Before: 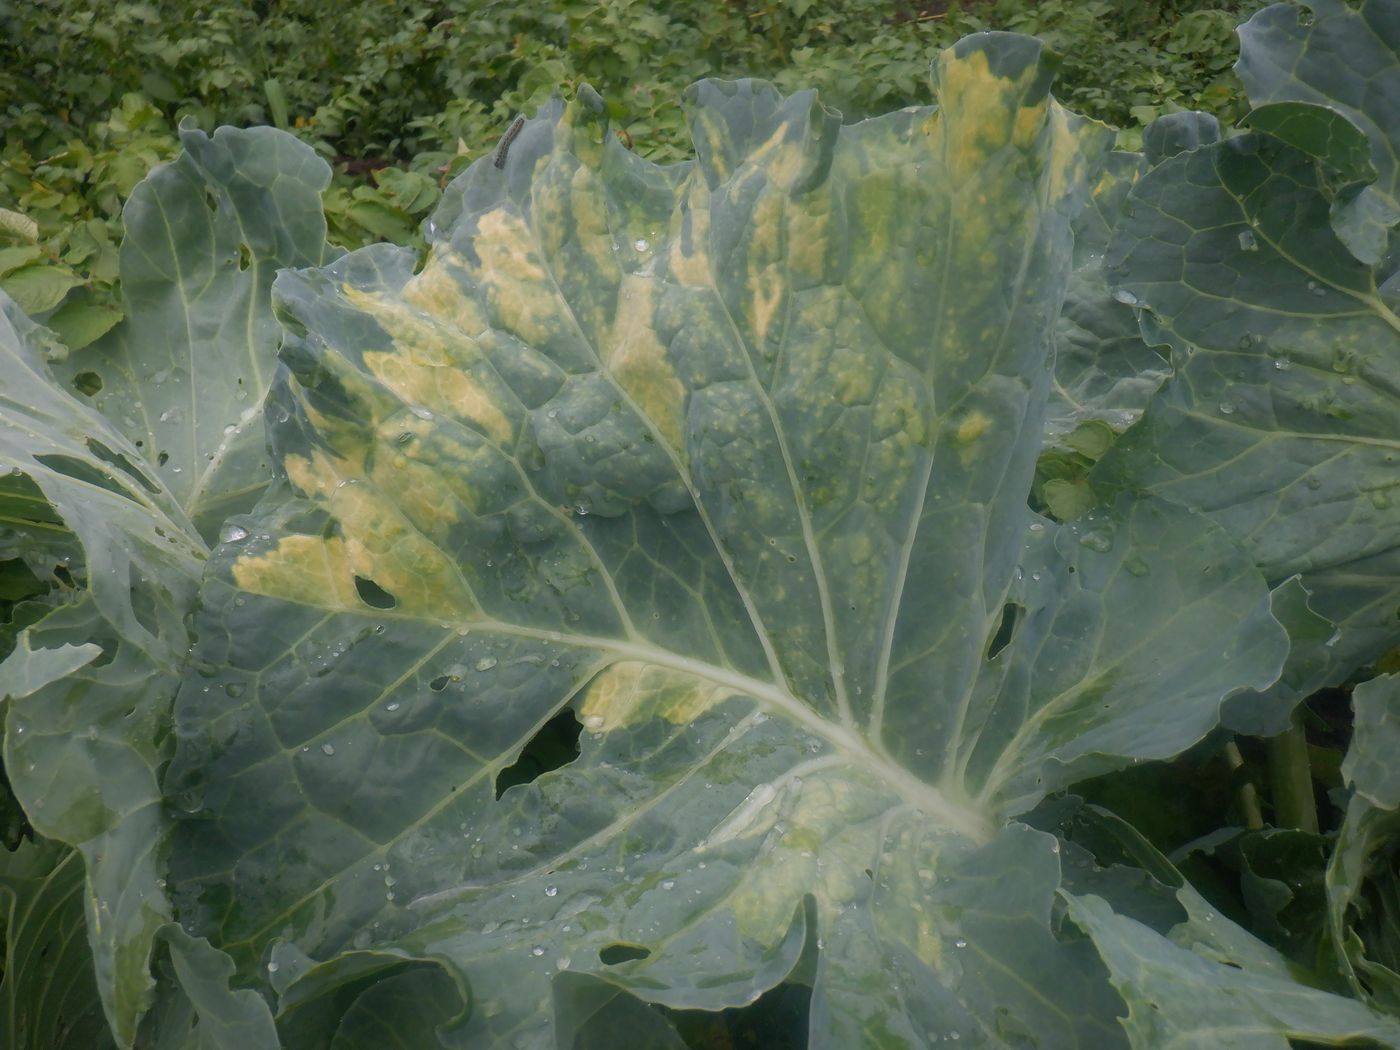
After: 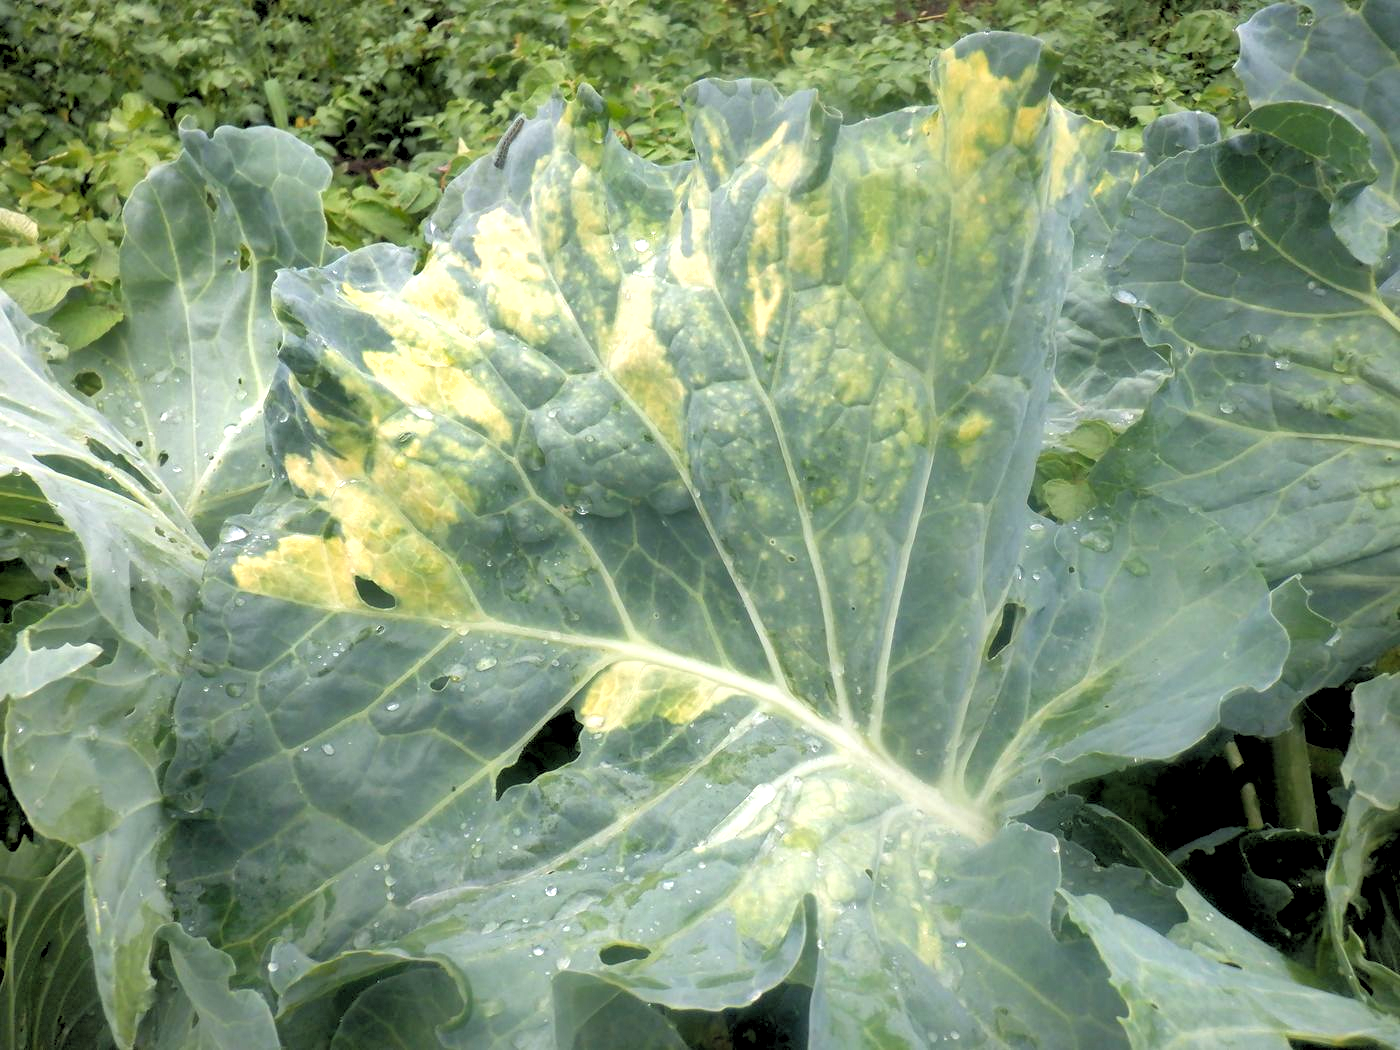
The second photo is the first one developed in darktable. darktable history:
exposure: black level correction 0, exposure 1.2 EV, compensate highlight preservation false
shadows and highlights: shadows 32.83, highlights -47.7, soften with gaussian
rgb levels: levels [[0.029, 0.461, 0.922], [0, 0.5, 1], [0, 0.5, 1]]
